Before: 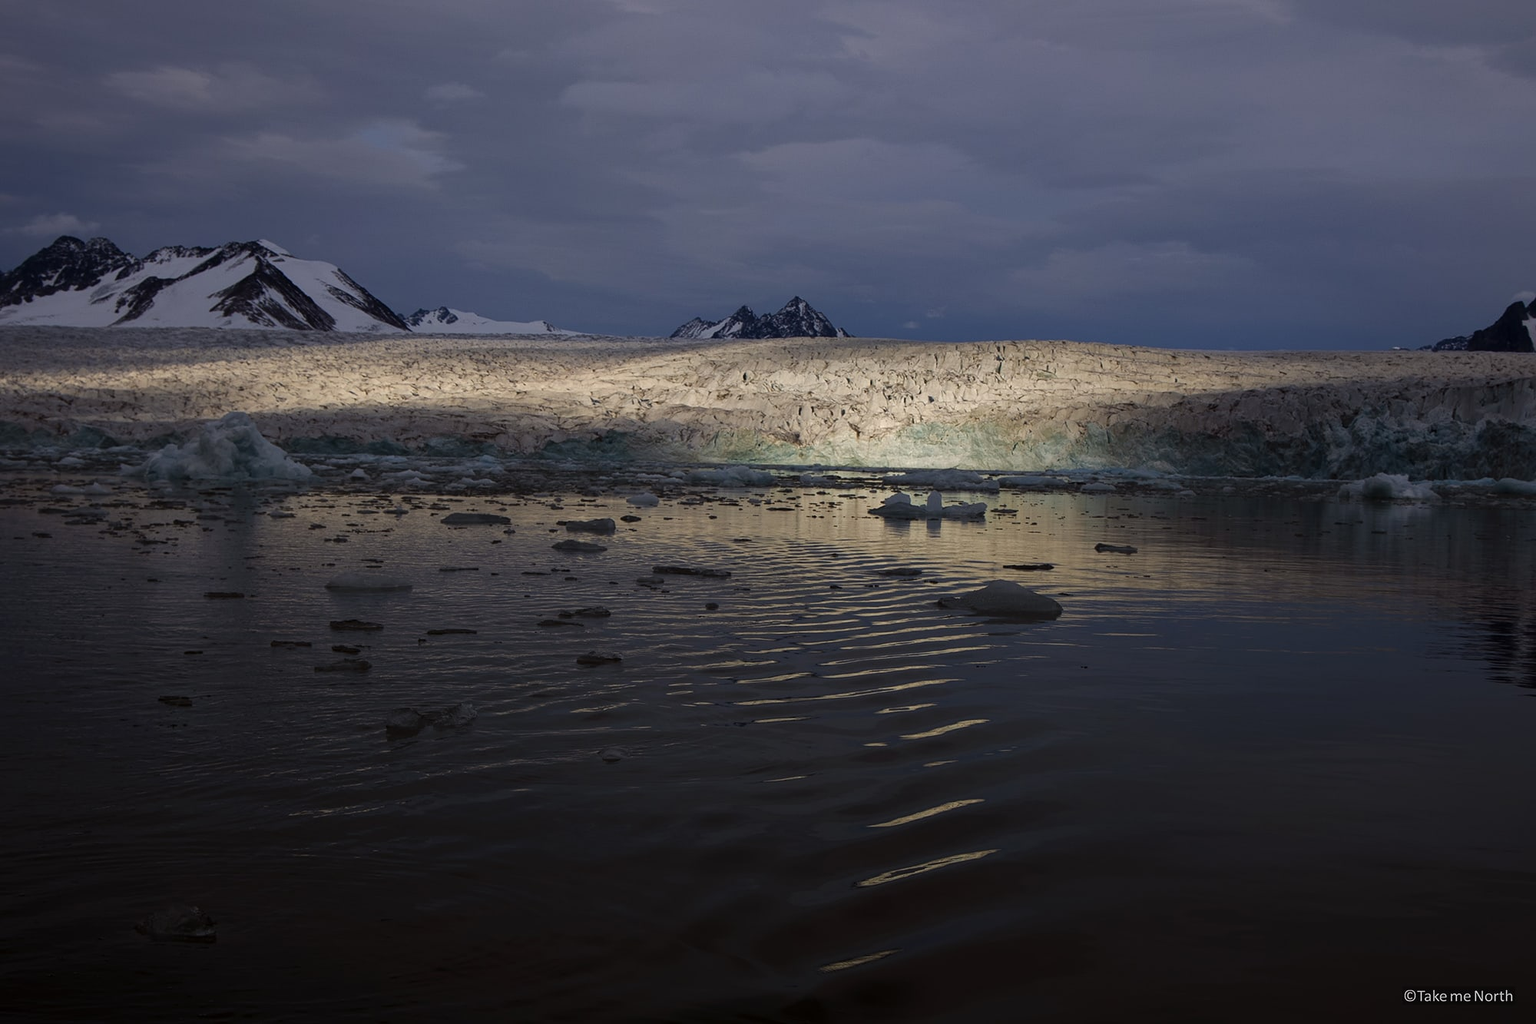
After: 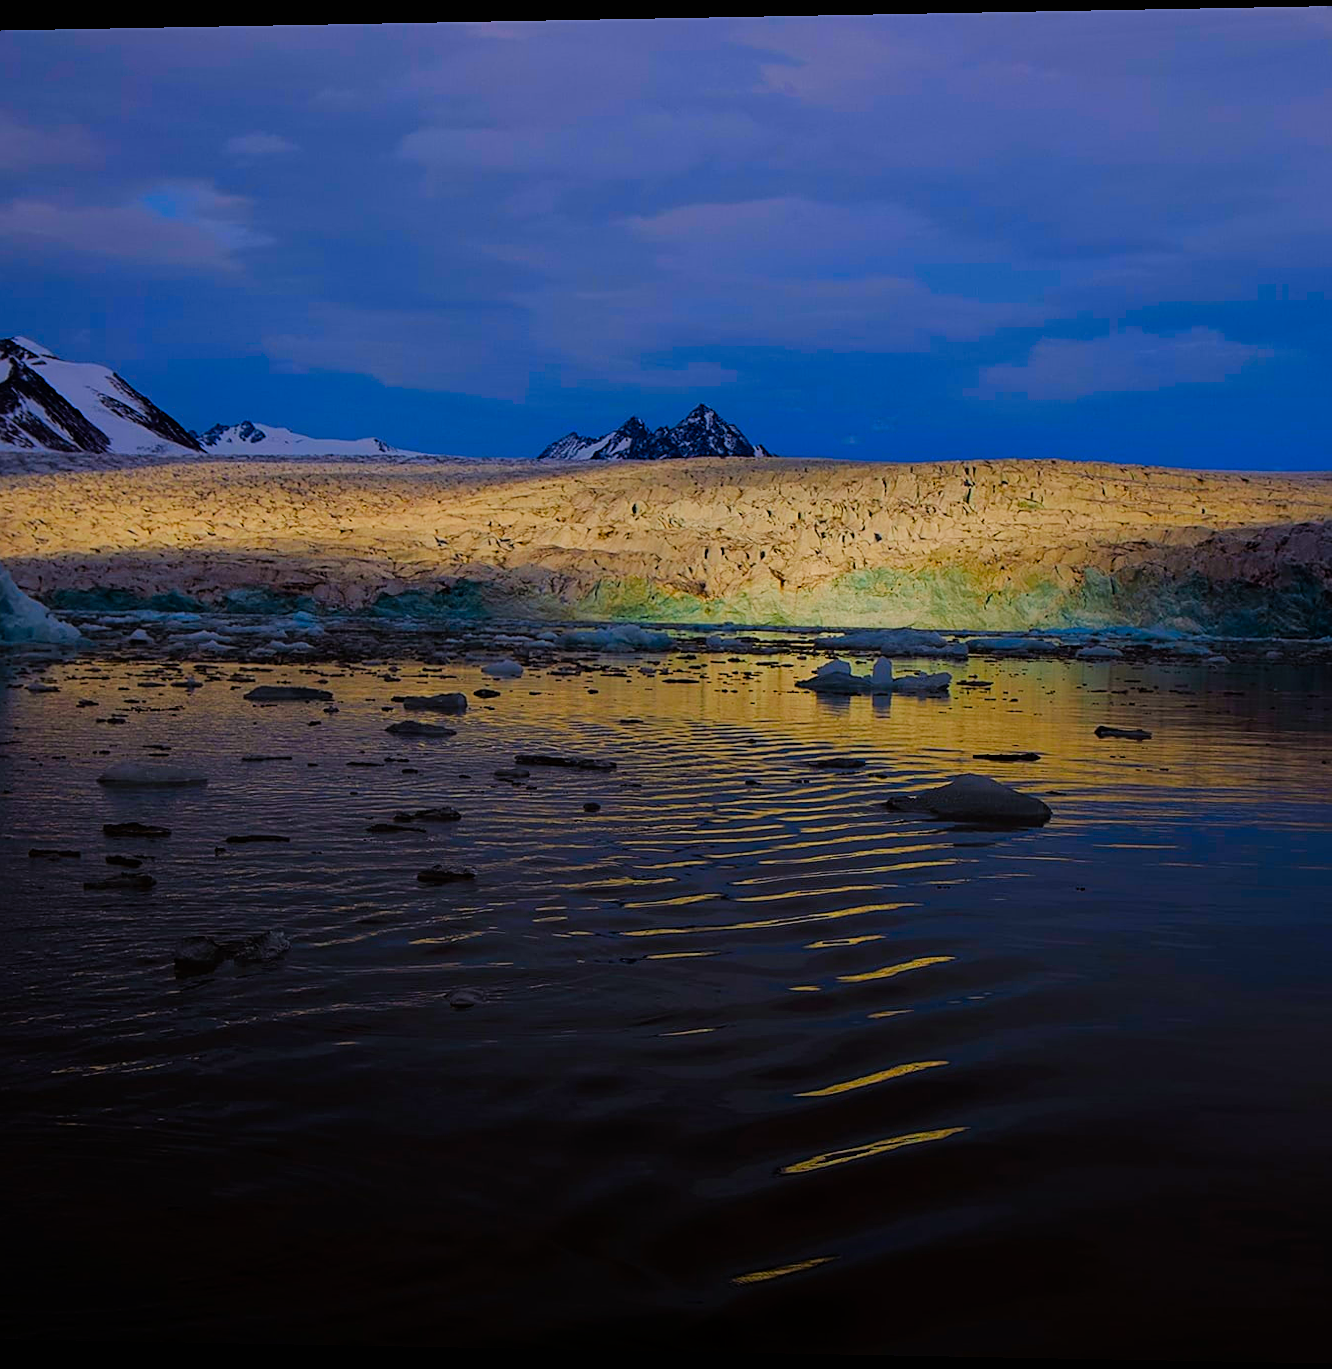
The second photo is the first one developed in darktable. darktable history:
sharpen: on, module defaults
crop: left 15.419%, right 17.914%
tone equalizer: on, module defaults
filmic rgb: black relative exposure -7.65 EV, white relative exposure 4.56 EV, hardness 3.61
color correction: saturation 3
rotate and perspective: lens shift (horizontal) -0.055, automatic cropping off
shadows and highlights: shadows 25, white point adjustment -3, highlights -30
